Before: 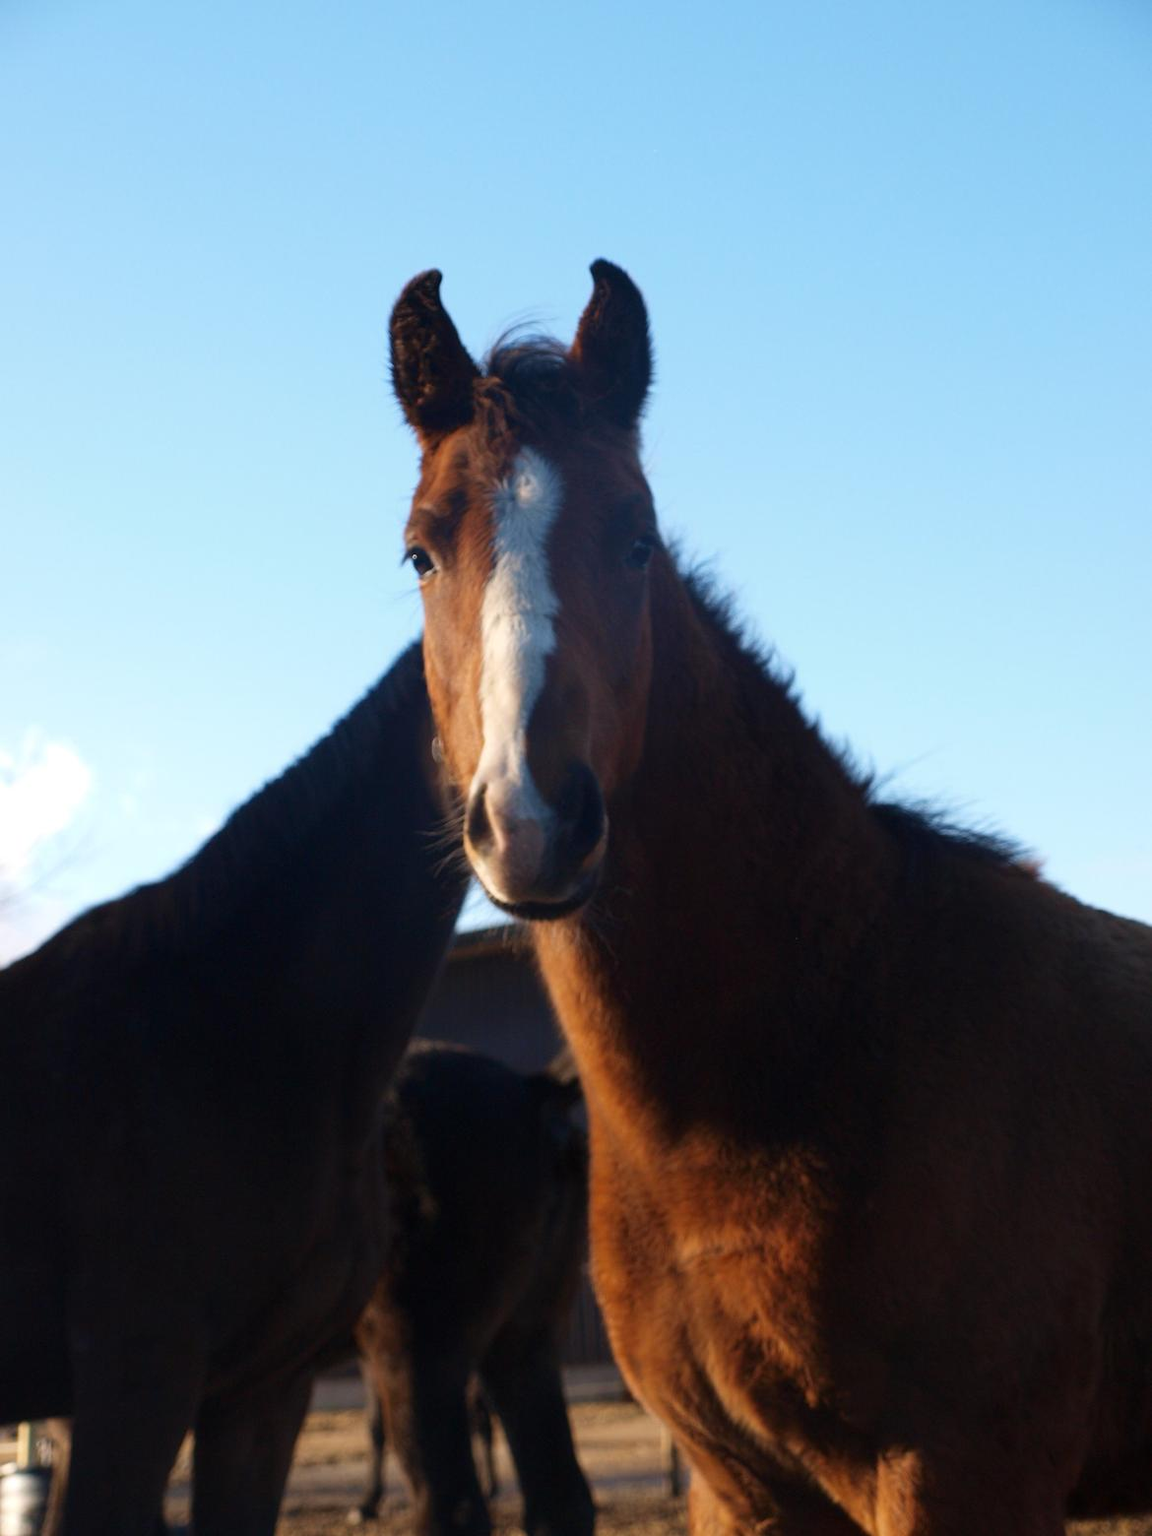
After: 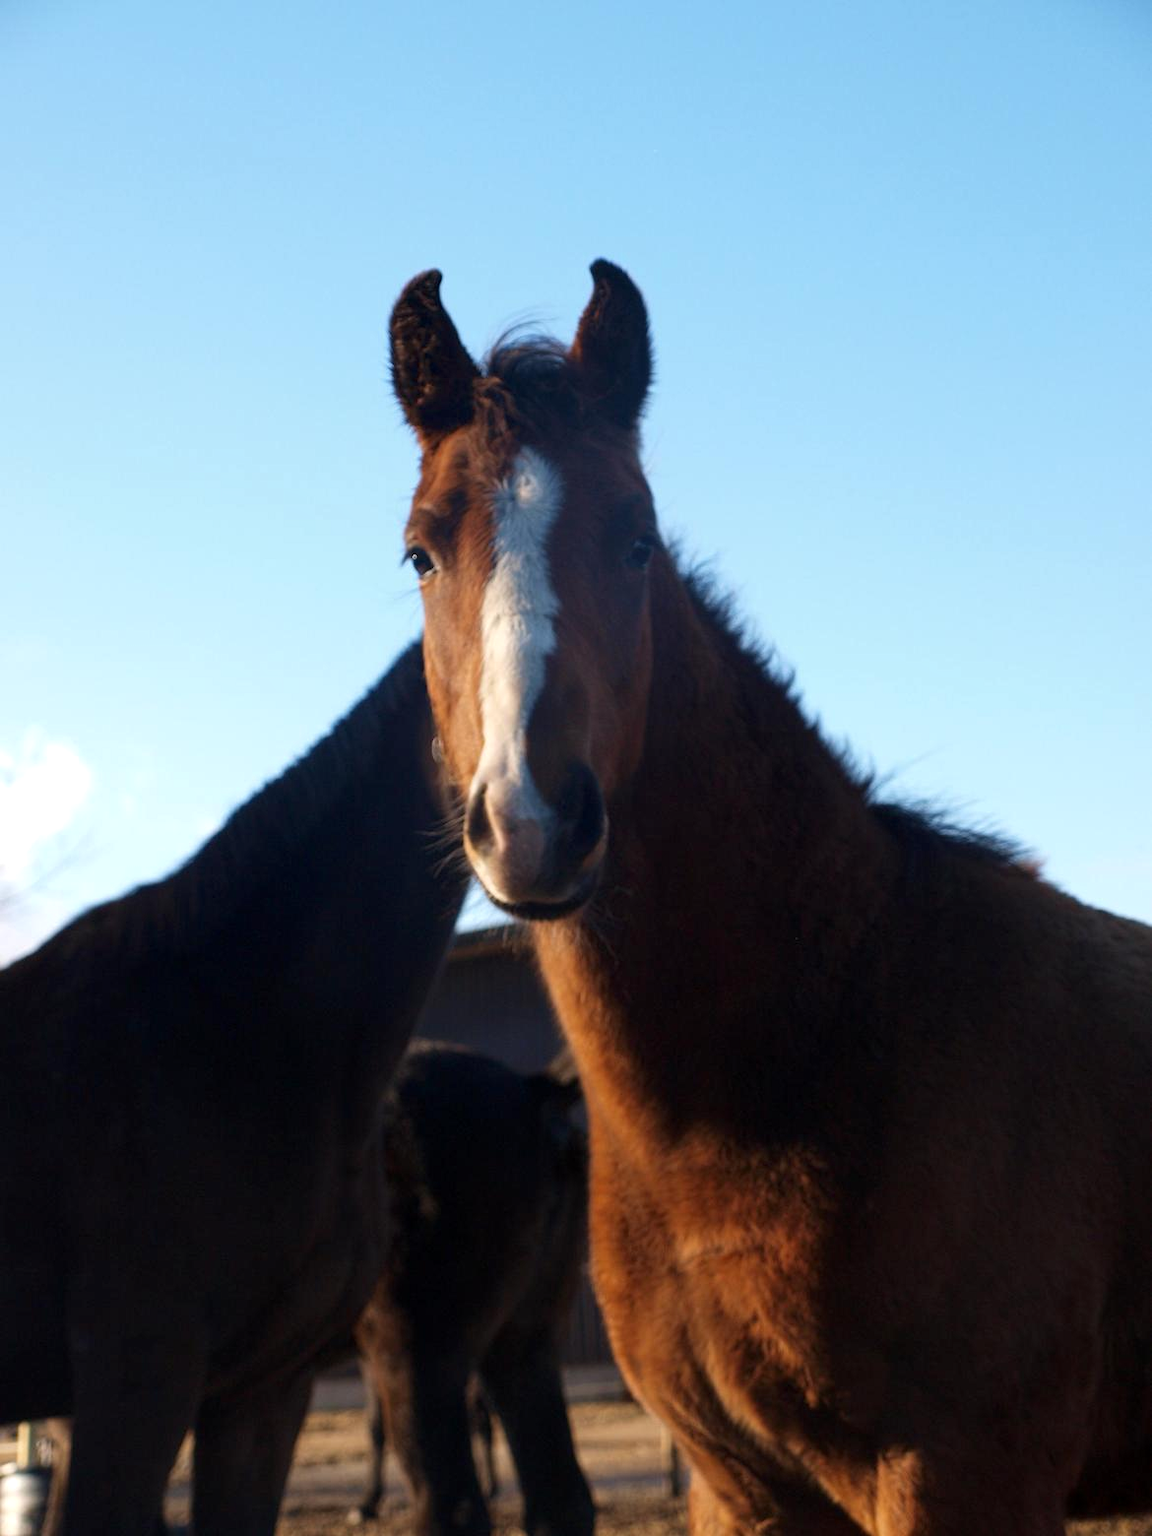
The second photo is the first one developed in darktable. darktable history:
local contrast: highlights 102%, shadows 102%, detail 120%, midtone range 0.2
